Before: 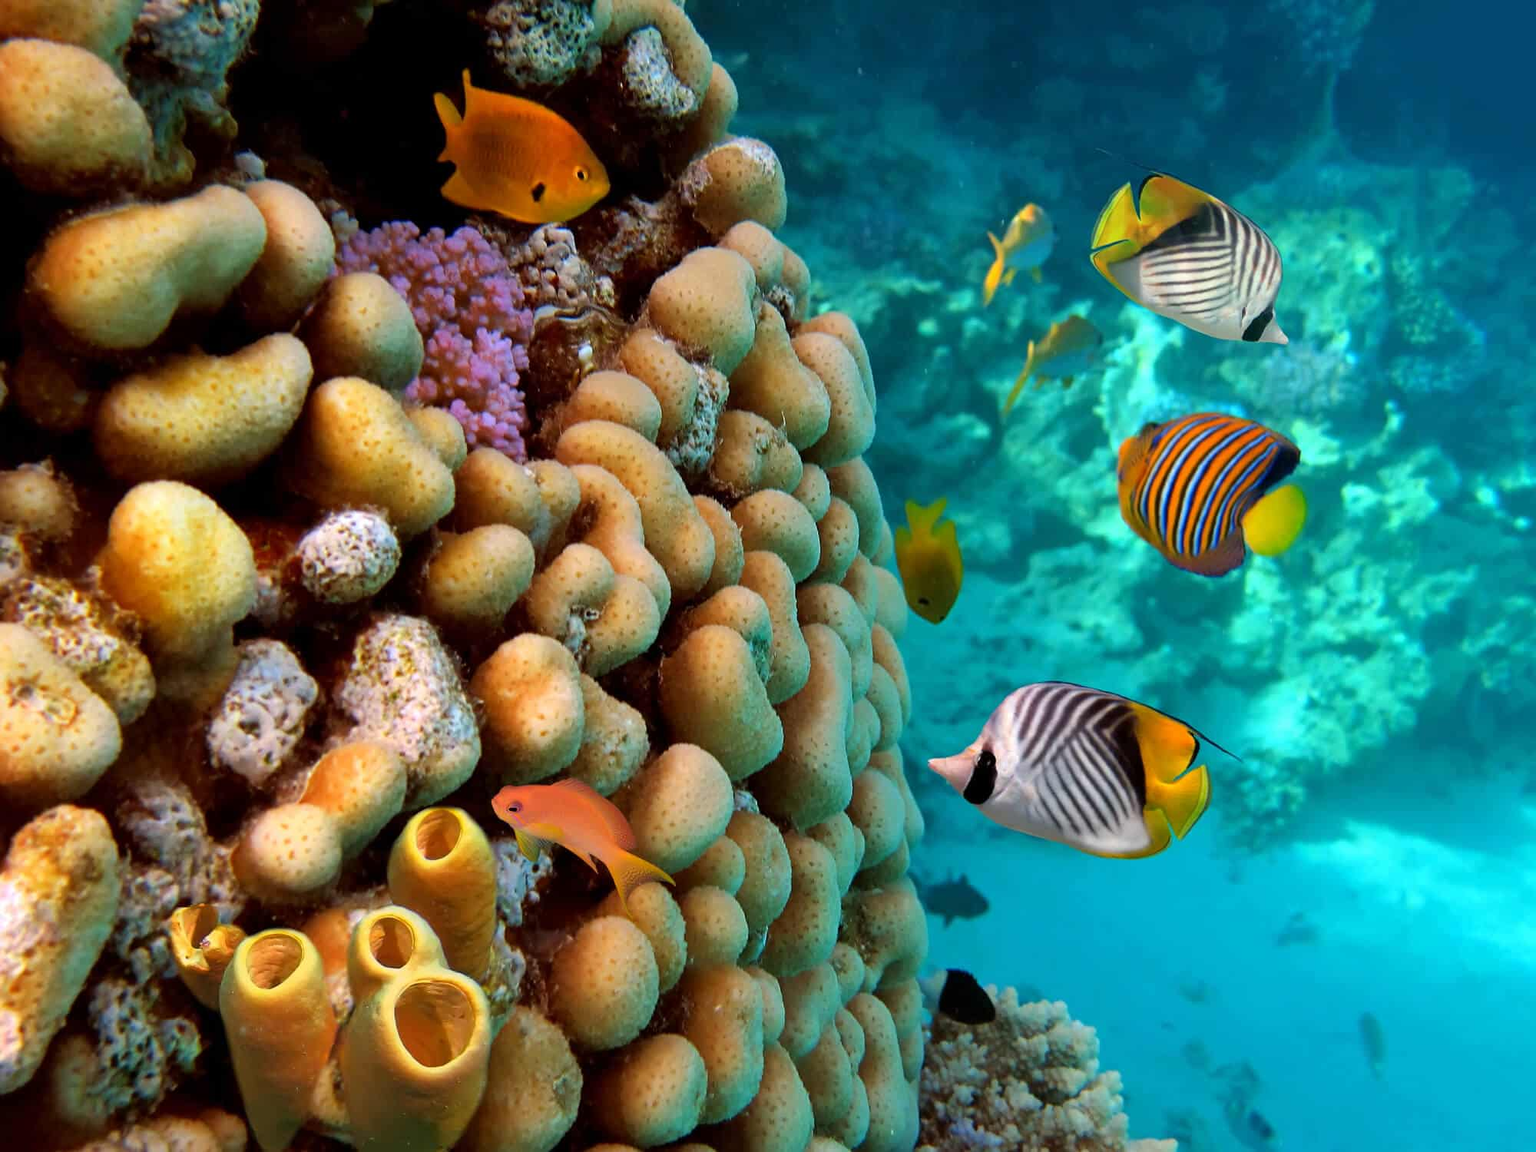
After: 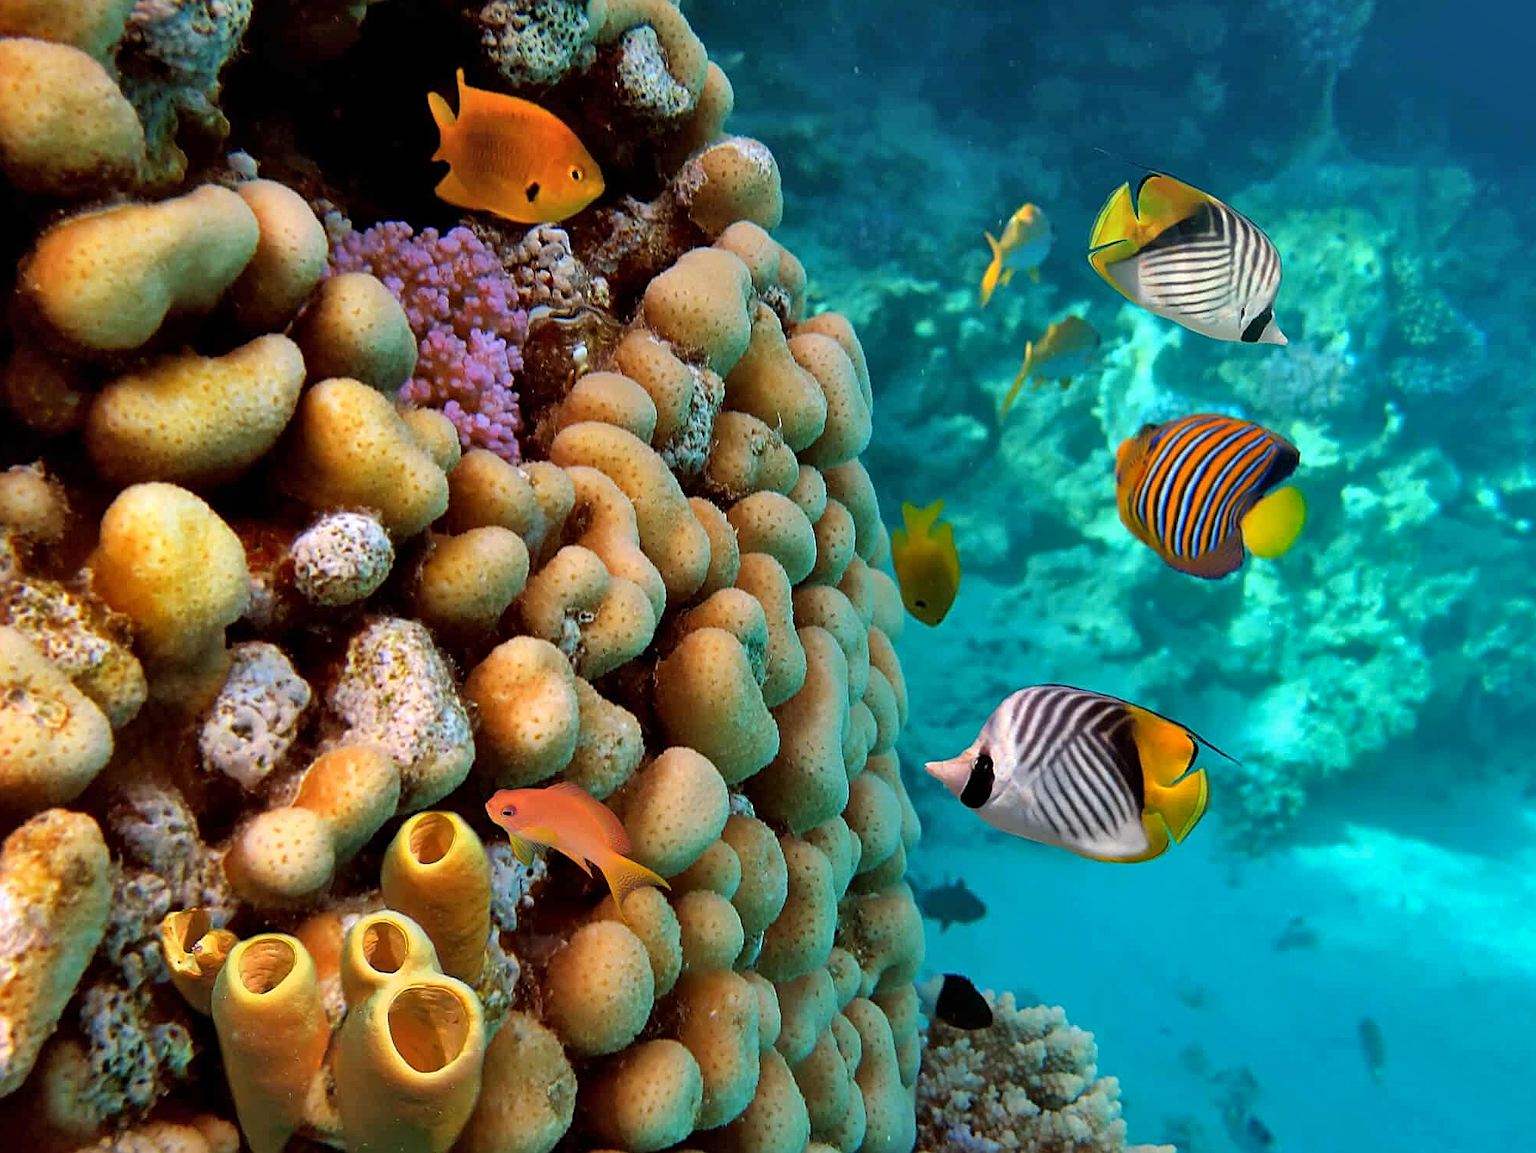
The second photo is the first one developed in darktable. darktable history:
crop and rotate: left 0.614%, top 0.179%, bottom 0.309%
shadows and highlights: radius 118.69, shadows 42.21, highlights -61.56, soften with gaussian
sharpen: on, module defaults
